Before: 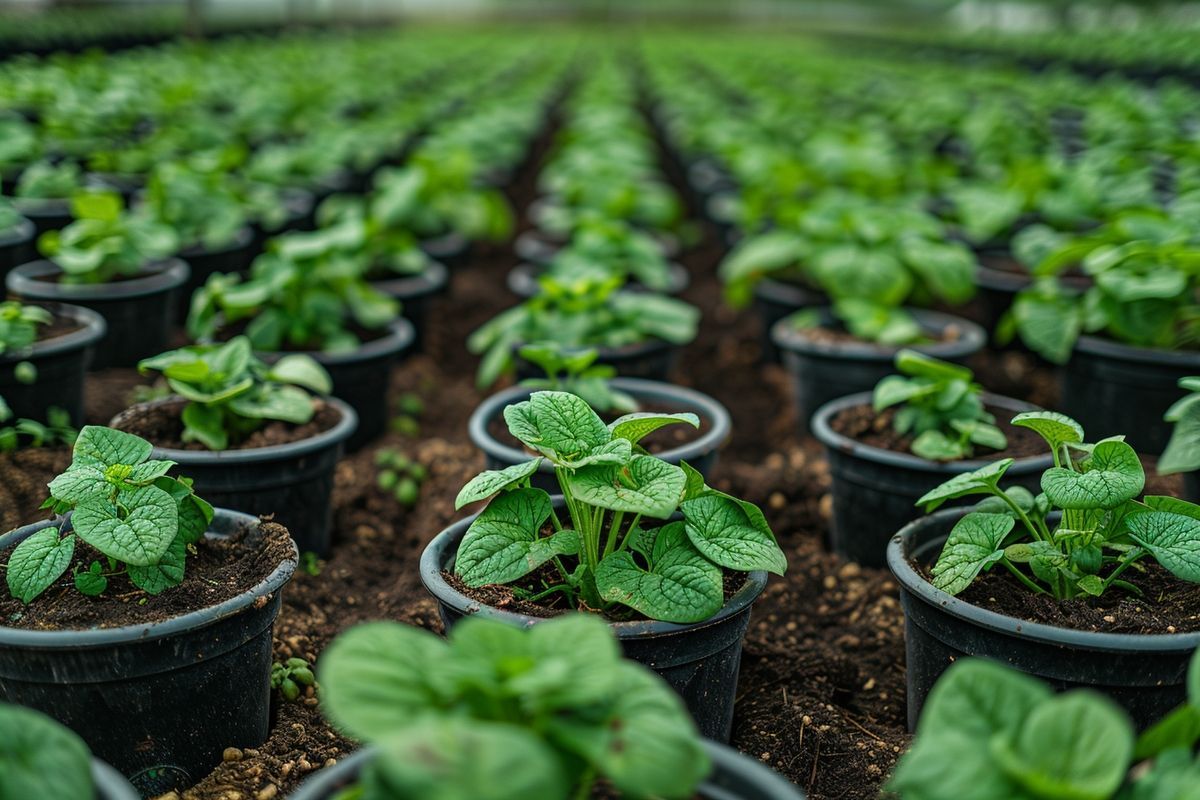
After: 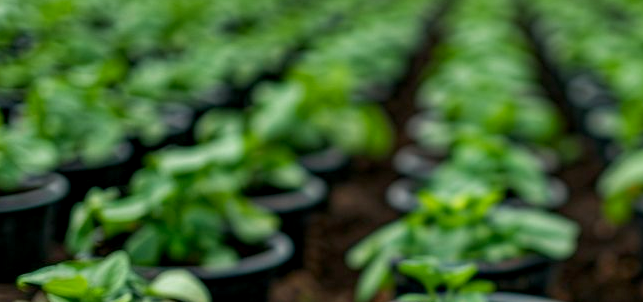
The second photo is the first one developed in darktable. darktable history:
crop: left 10.121%, top 10.631%, right 36.218%, bottom 51.526%
exposure: black level correction 0.005, exposure 0.014 EV, compensate highlight preservation false
